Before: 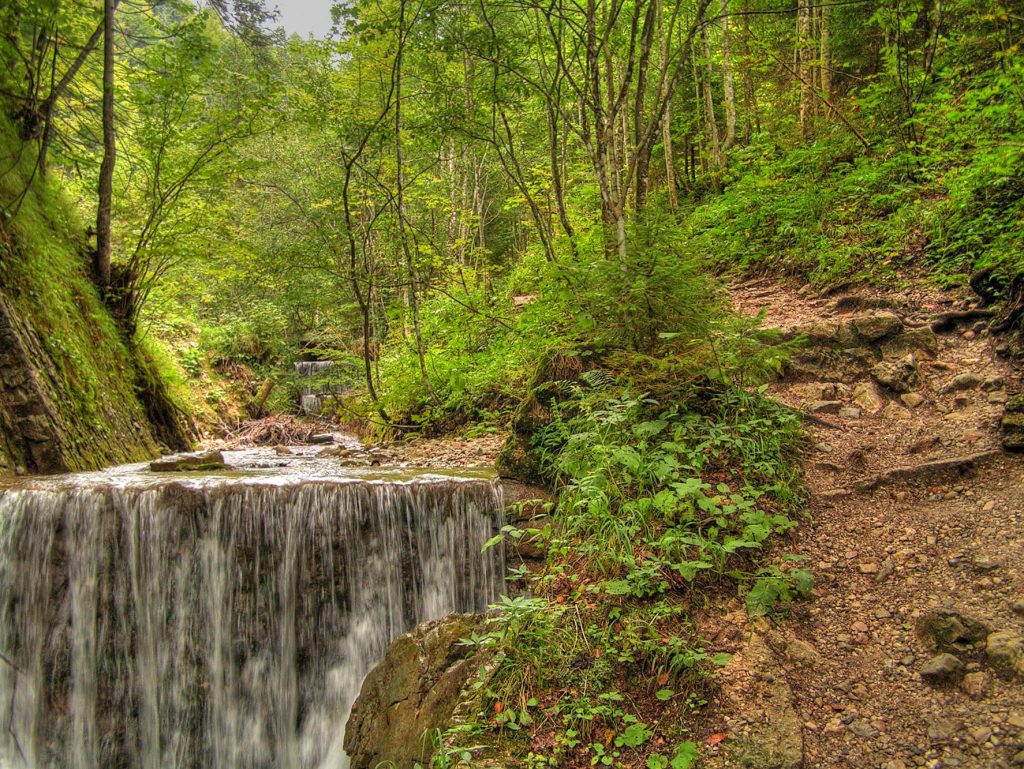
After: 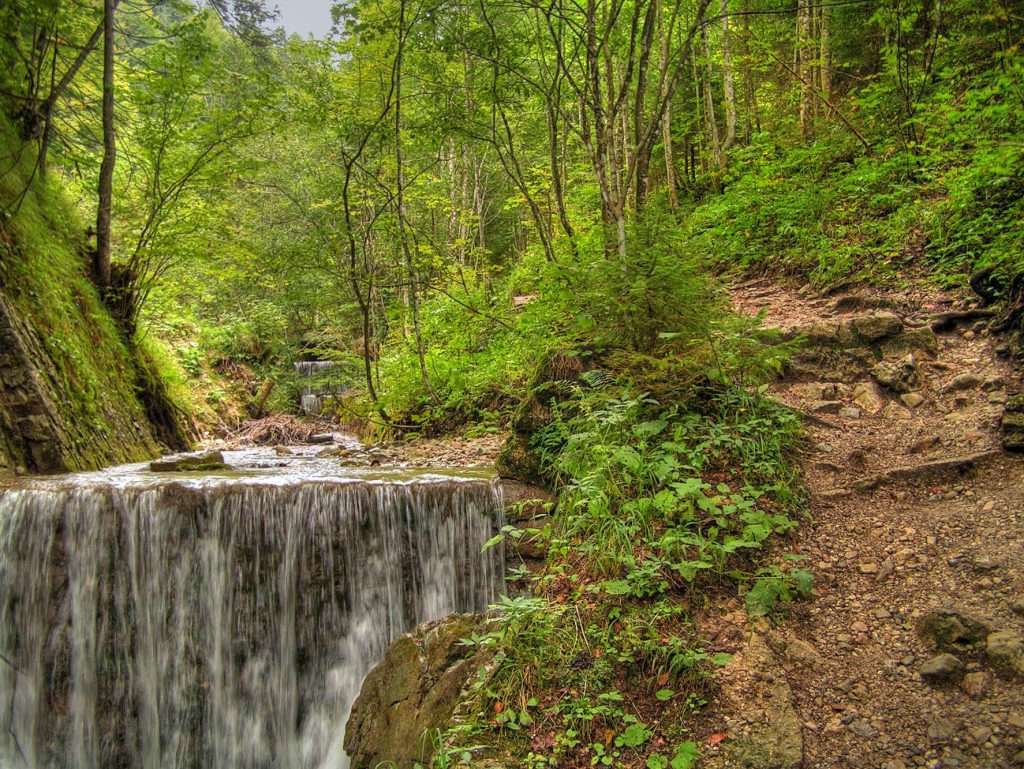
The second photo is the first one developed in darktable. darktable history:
vignetting: fall-off start 97.23%, saturation -0.024, center (-0.033, -0.042), width/height ratio 1.179, unbound false
white balance: red 0.976, blue 1.04
